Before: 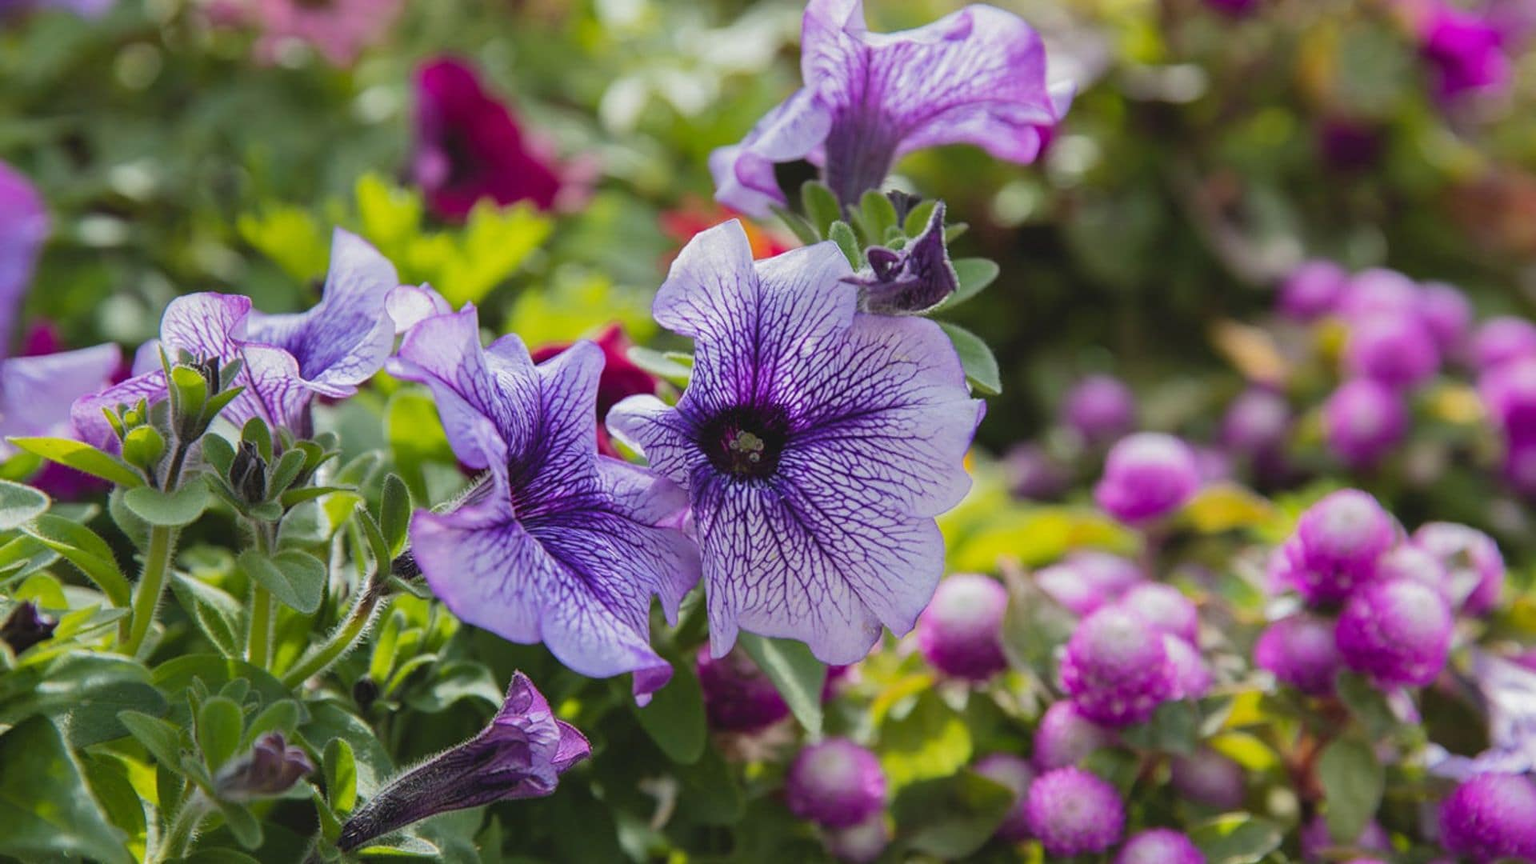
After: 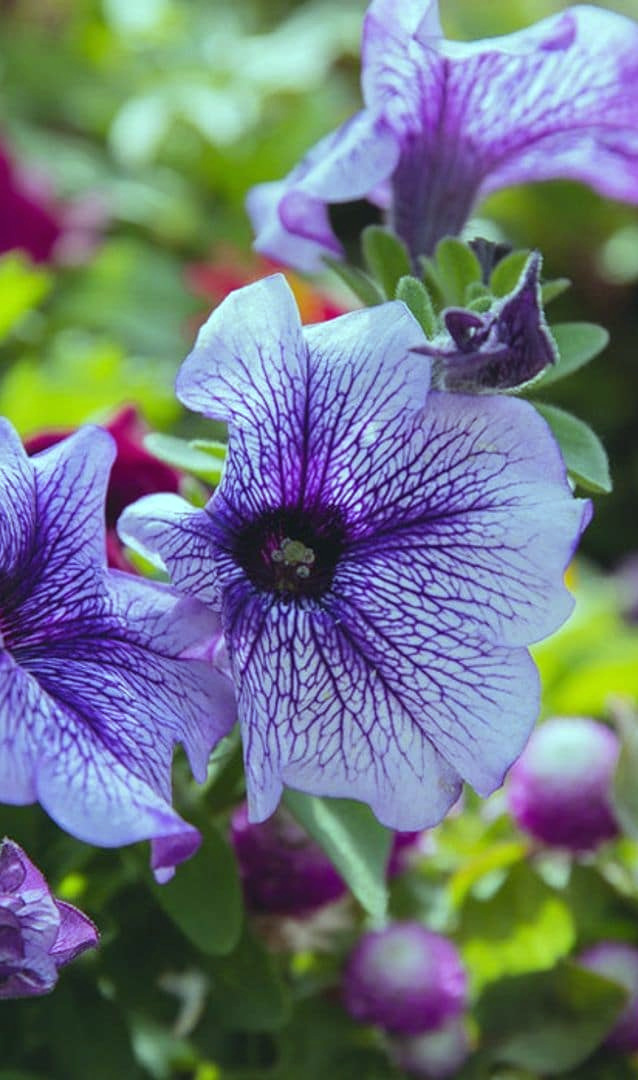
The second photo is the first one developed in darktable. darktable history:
color balance: mode lift, gamma, gain (sRGB), lift [0.997, 0.979, 1.021, 1.011], gamma [1, 1.084, 0.916, 0.998], gain [1, 0.87, 1.13, 1.101], contrast 4.55%, contrast fulcrum 38.24%, output saturation 104.09%
crop: left 33.36%, right 33.36%
